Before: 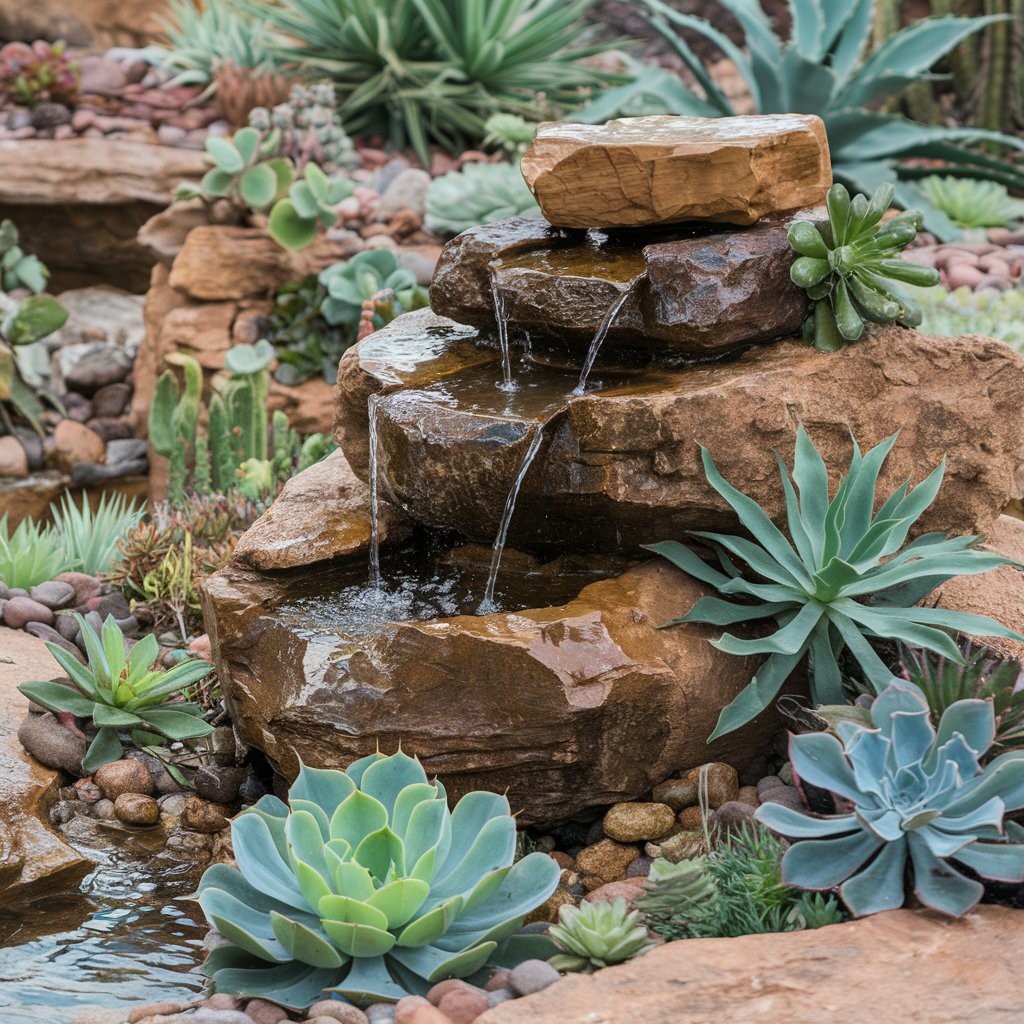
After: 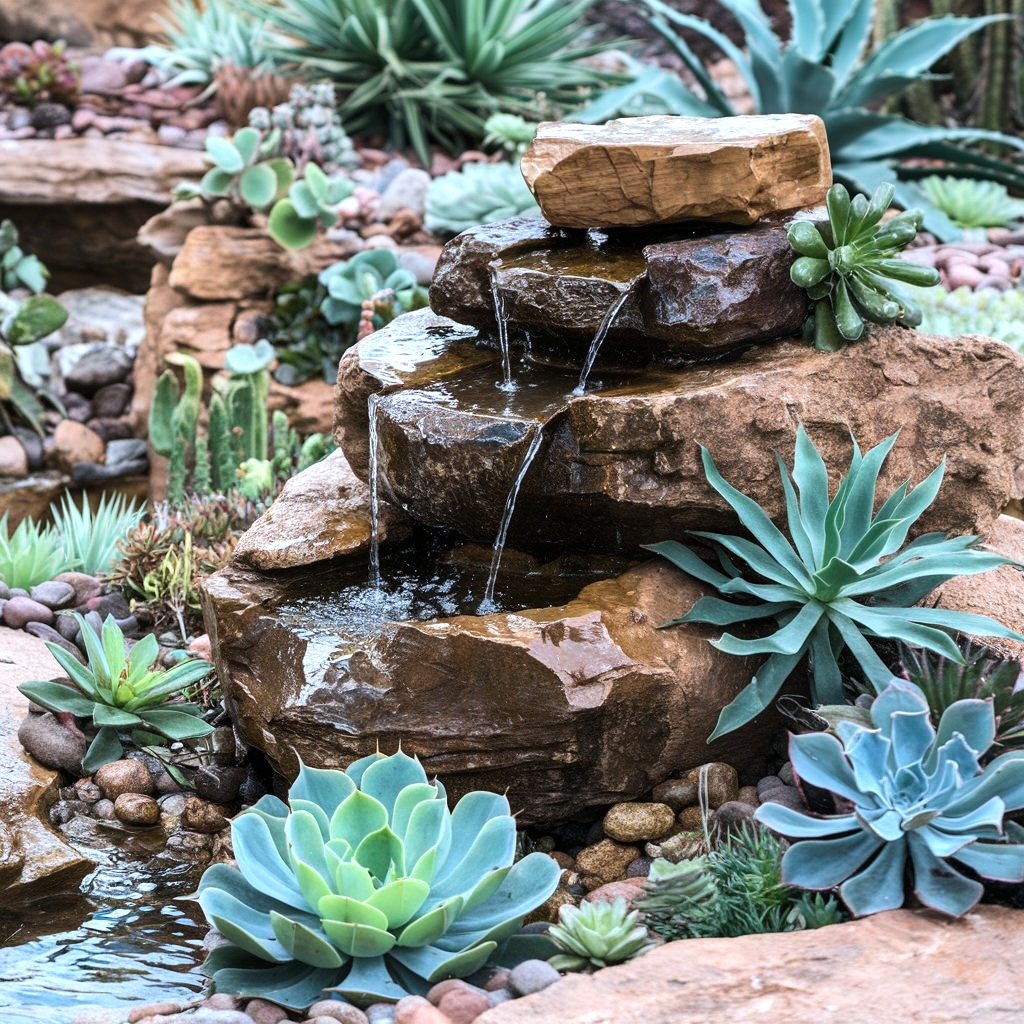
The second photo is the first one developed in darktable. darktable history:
tone equalizer: -8 EV -0.75 EV, -7 EV -0.7 EV, -6 EV -0.6 EV, -5 EV -0.4 EV, -3 EV 0.4 EV, -2 EV 0.6 EV, -1 EV 0.7 EV, +0 EV 0.75 EV, edges refinement/feathering 500, mask exposure compensation -1.57 EV, preserve details no
color calibration: x 0.372, y 0.386, temperature 4283.97 K
